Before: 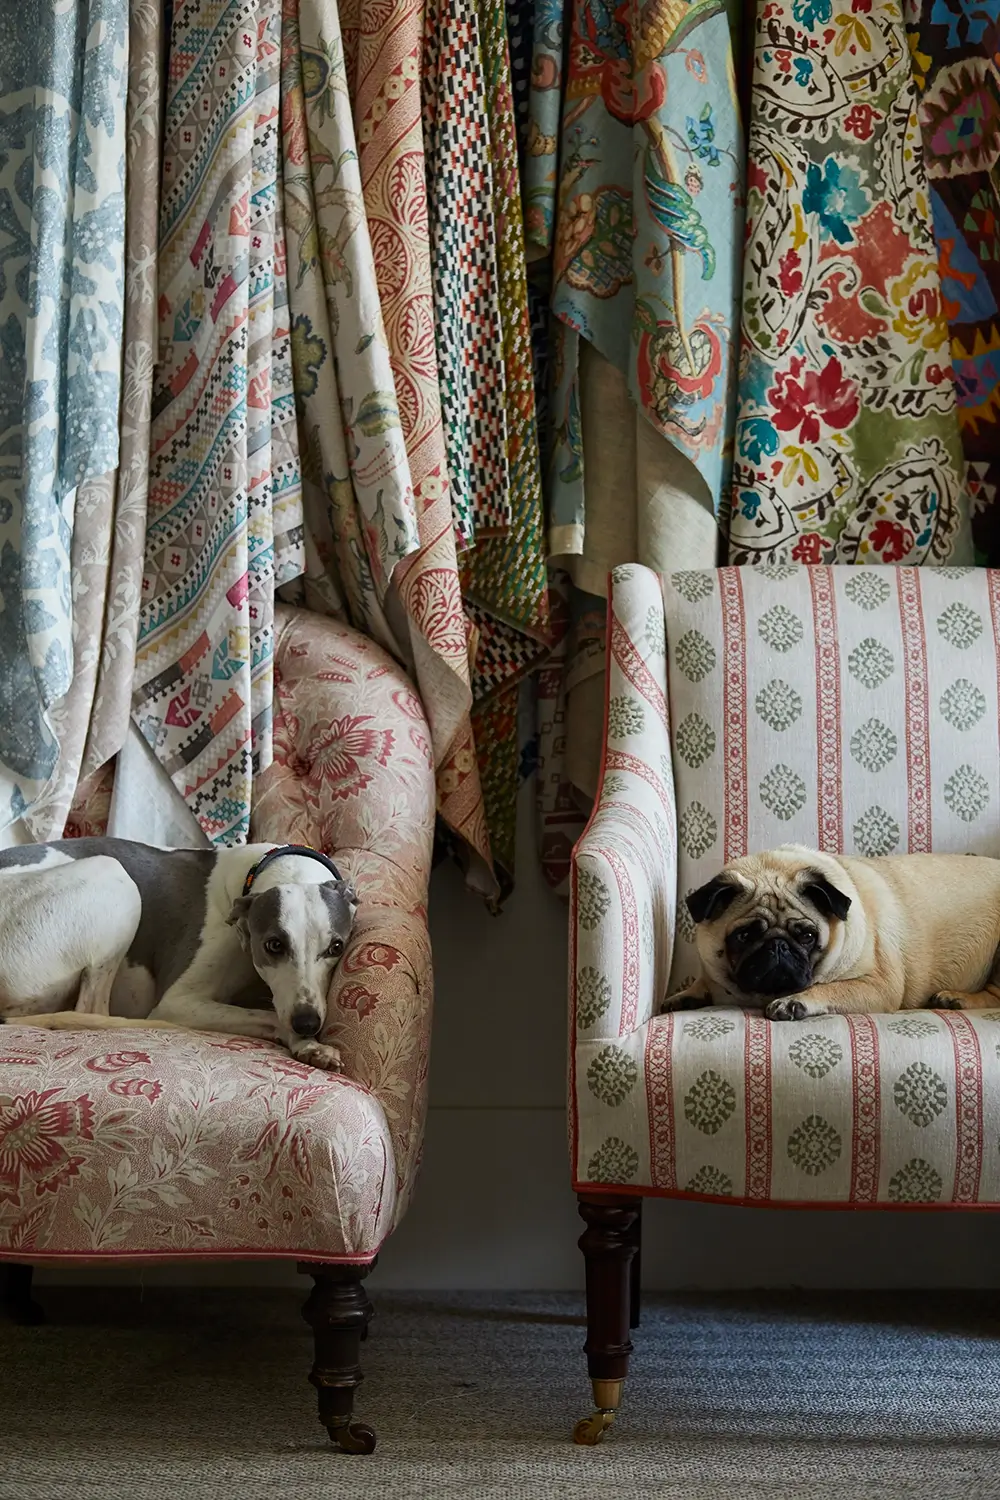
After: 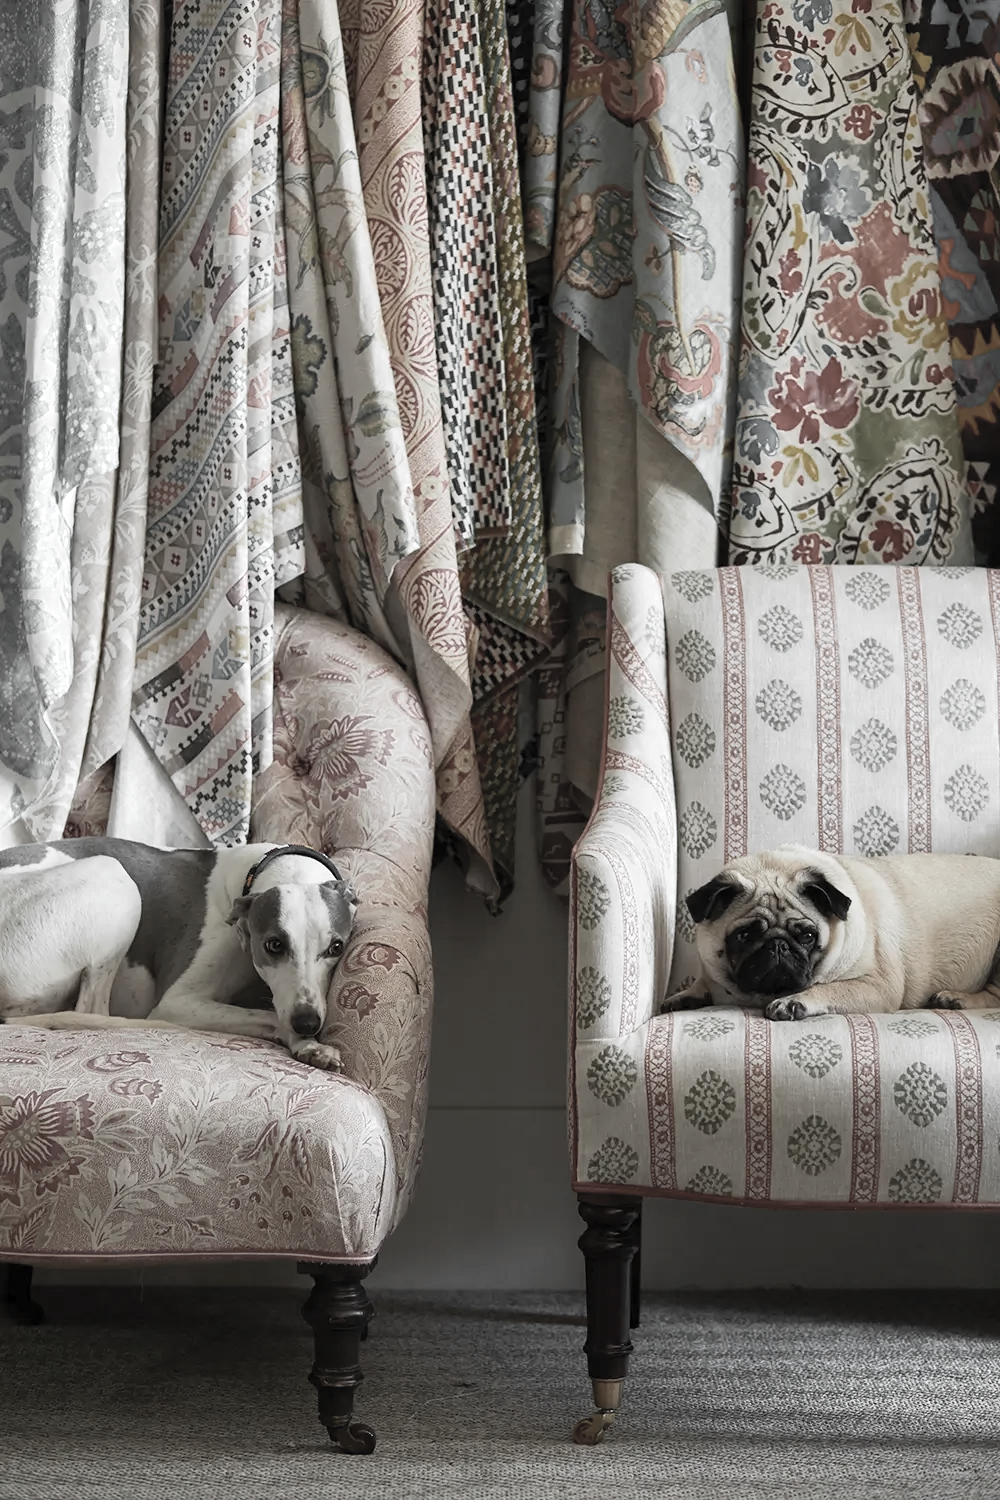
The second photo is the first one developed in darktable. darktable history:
color zones: curves: ch0 [(0, 0.613) (0.01, 0.613) (0.245, 0.448) (0.498, 0.529) (0.642, 0.665) (0.879, 0.777) (0.99, 0.613)]; ch1 [(0, 0.035) (0.121, 0.189) (0.259, 0.197) (0.415, 0.061) (0.589, 0.022) (0.732, 0.022) (0.857, 0.026) (0.991, 0.053)]
contrast brightness saturation: contrast 0.14, brightness 0.21
